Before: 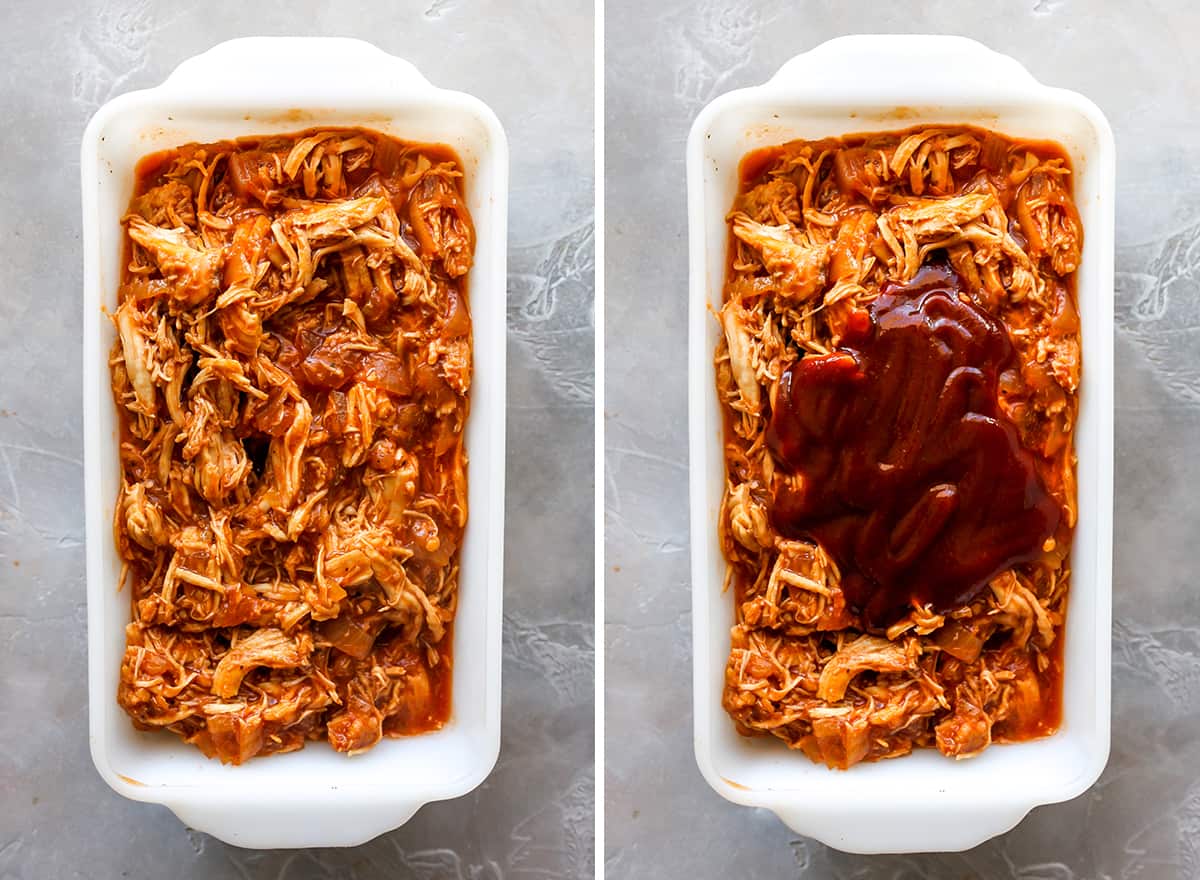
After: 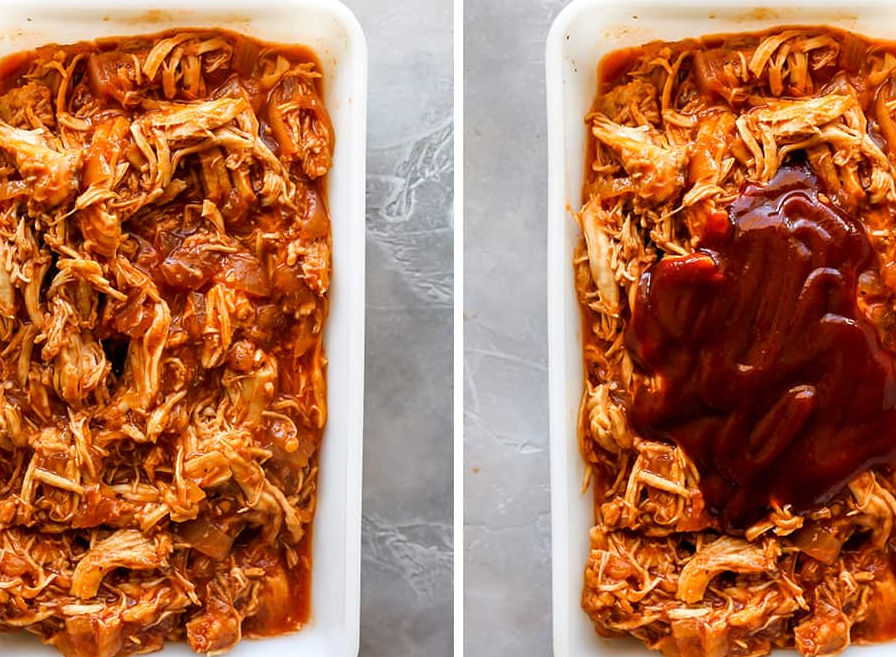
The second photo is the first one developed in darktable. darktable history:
crop and rotate: left 11.831%, top 11.346%, right 13.429%, bottom 13.899%
